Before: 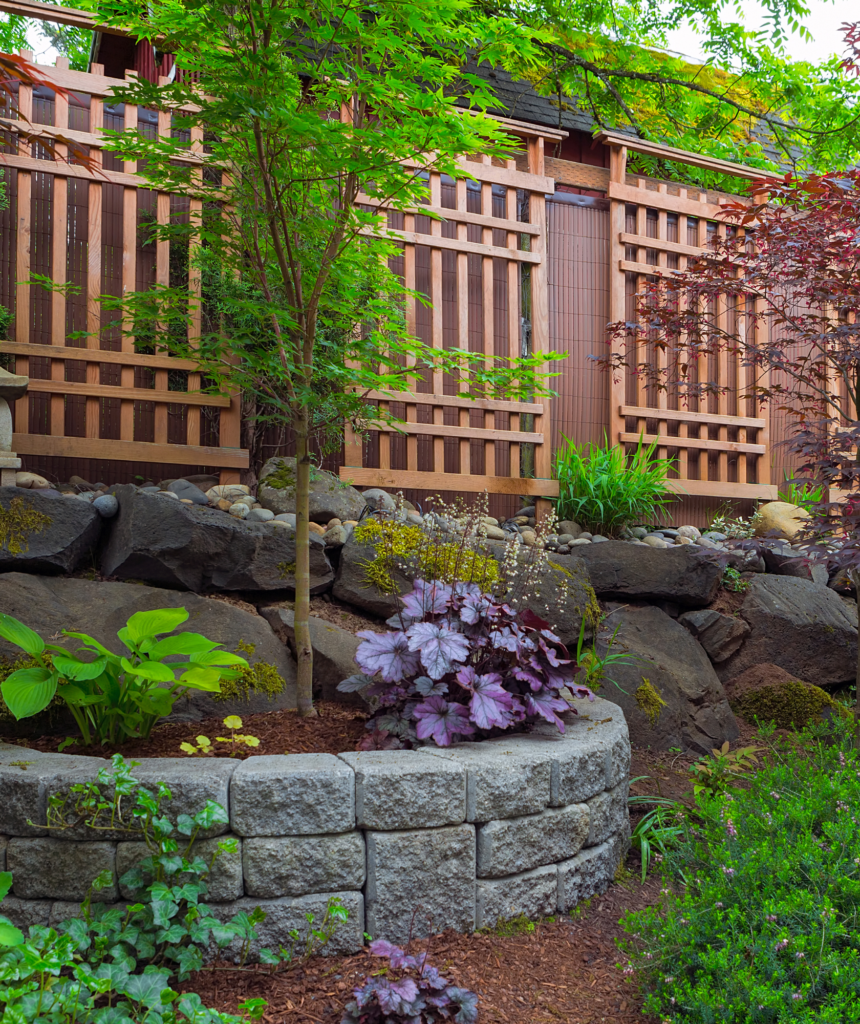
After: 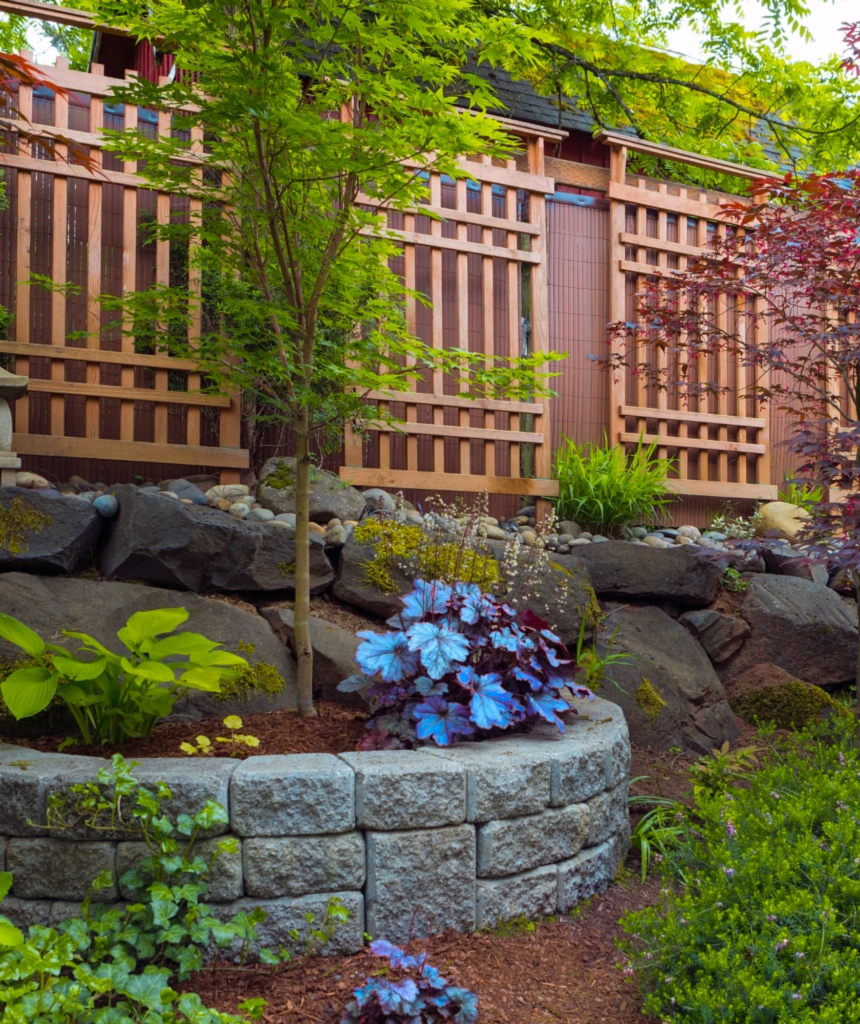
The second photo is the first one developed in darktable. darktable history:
lowpass: radius 0.5, unbound 0
color zones: curves: ch0 [(0.254, 0.492) (0.724, 0.62)]; ch1 [(0.25, 0.528) (0.719, 0.796)]; ch2 [(0, 0.472) (0.25, 0.5) (0.73, 0.184)]
